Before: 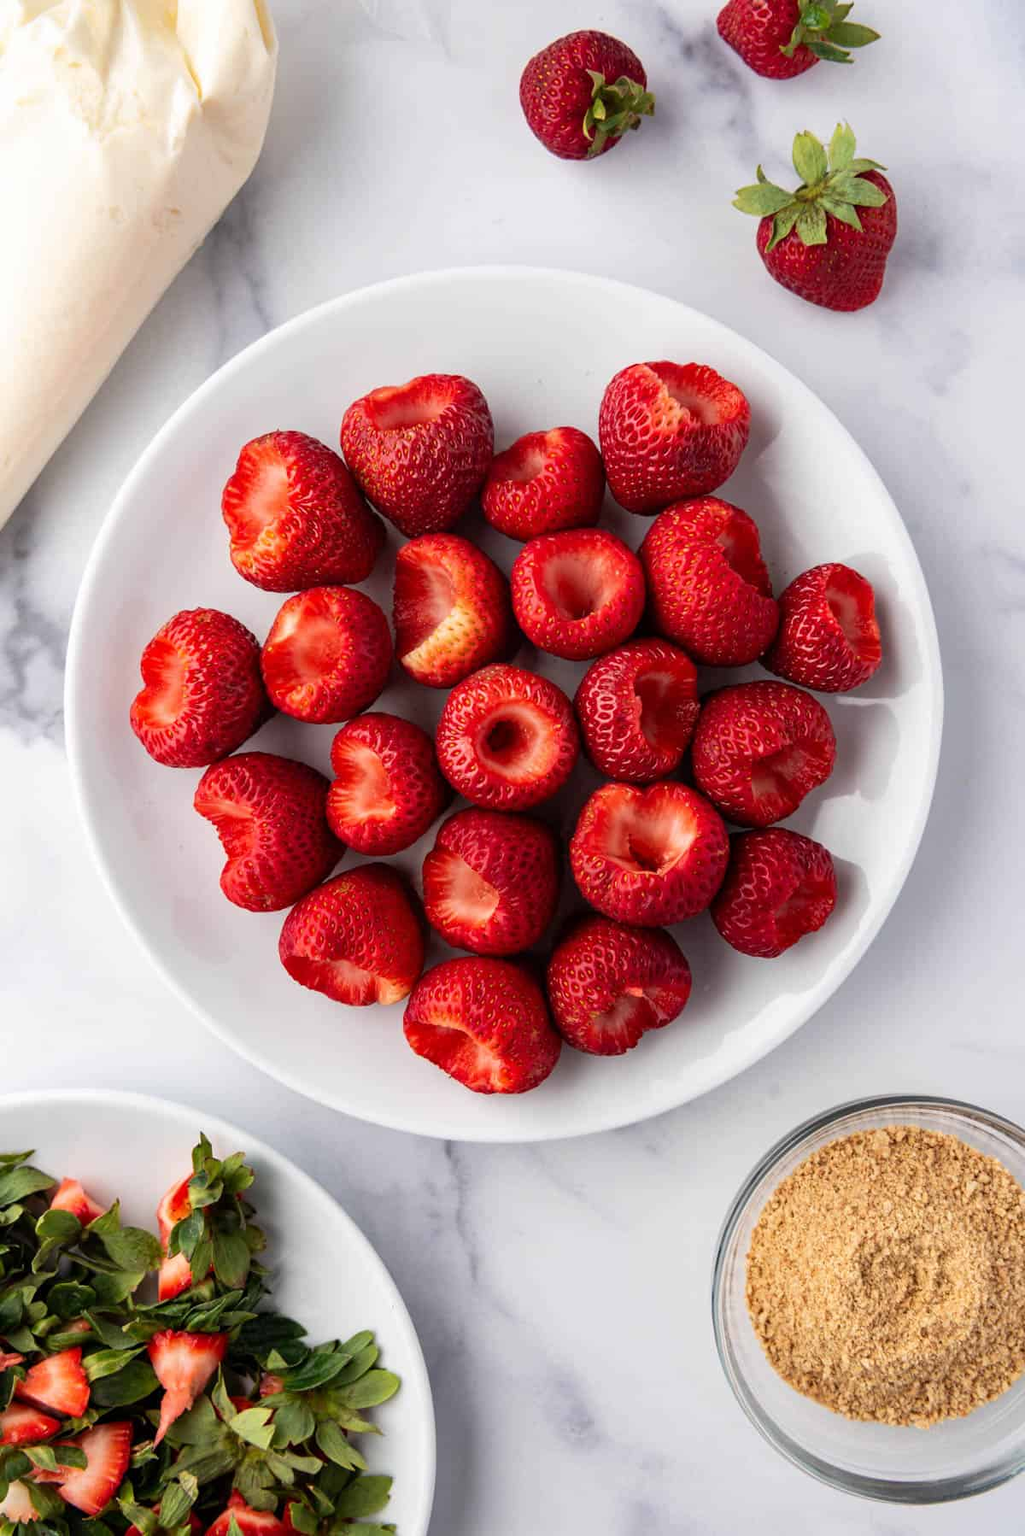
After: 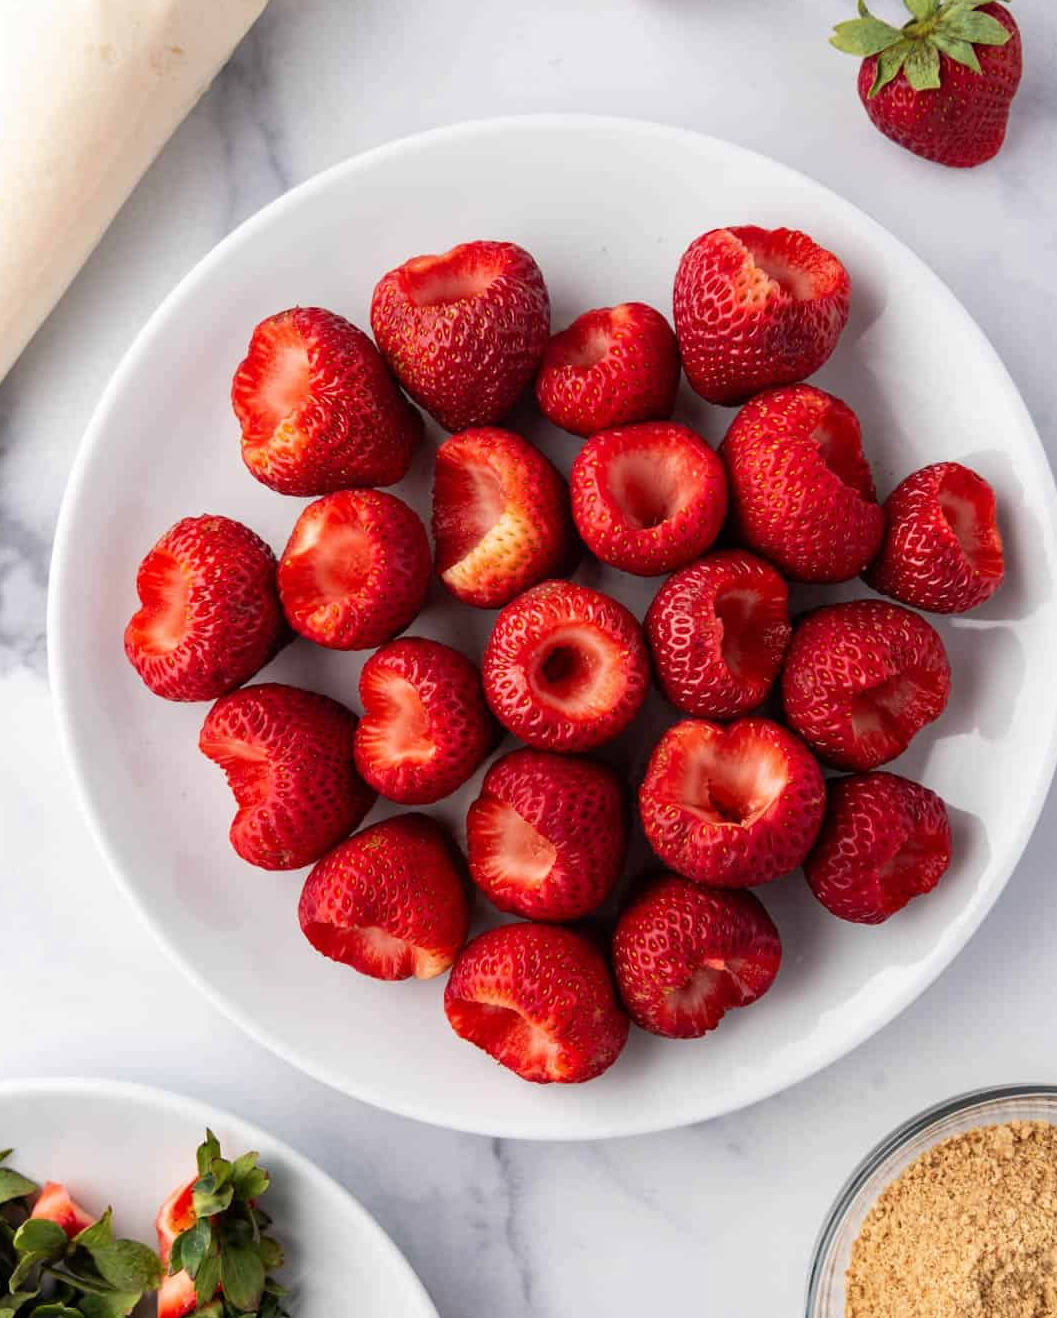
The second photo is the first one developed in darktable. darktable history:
crop and rotate: left 2.397%, top 11.054%, right 9.47%, bottom 15.63%
color zones: curves: ch0 [(0, 0.5) (0.143, 0.5) (0.286, 0.5) (0.429, 0.5) (0.62, 0.489) (0.714, 0.445) (0.844, 0.496) (1, 0.5)]; ch1 [(0, 0.5) (0.143, 0.5) (0.286, 0.5) (0.429, 0.5) (0.571, 0.5) (0.714, 0.523) (0.857, 0.5) (1, 0.5)]
